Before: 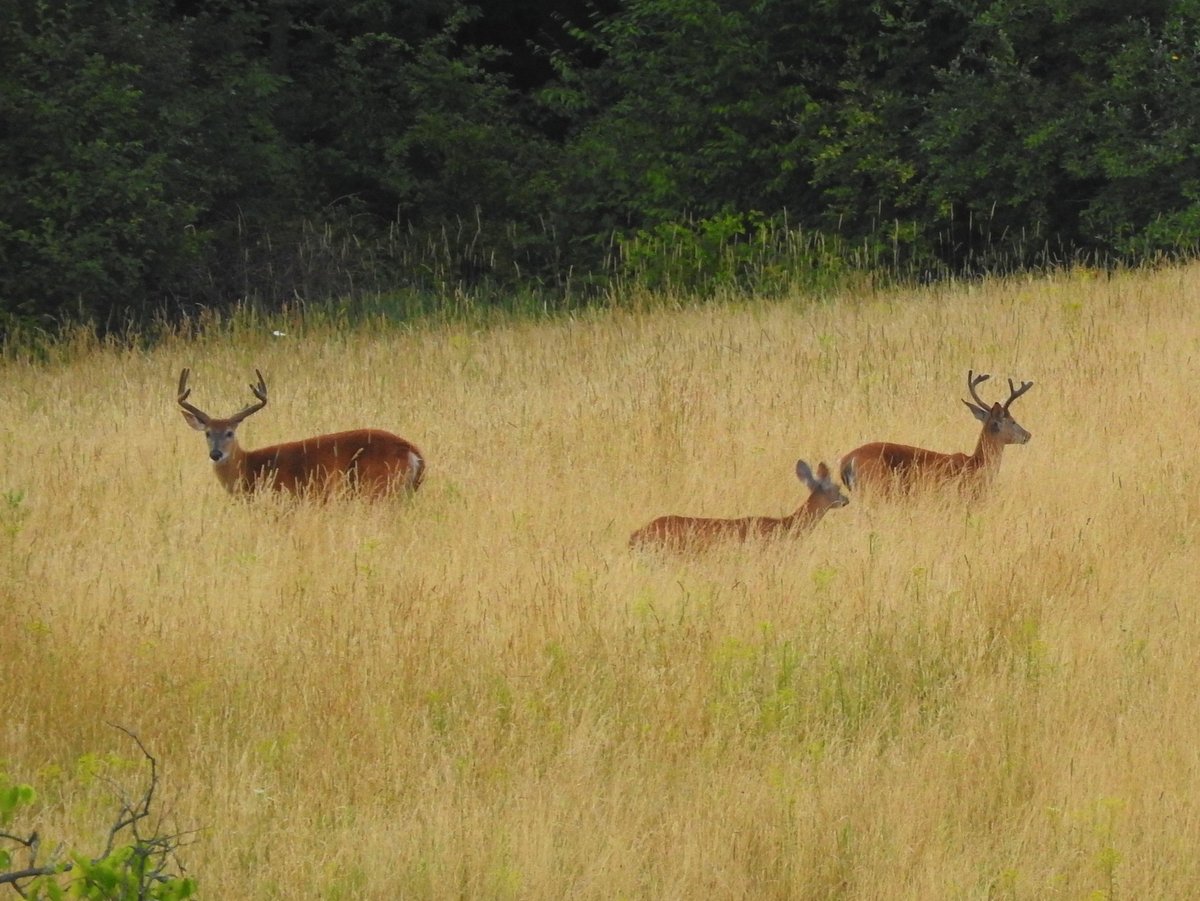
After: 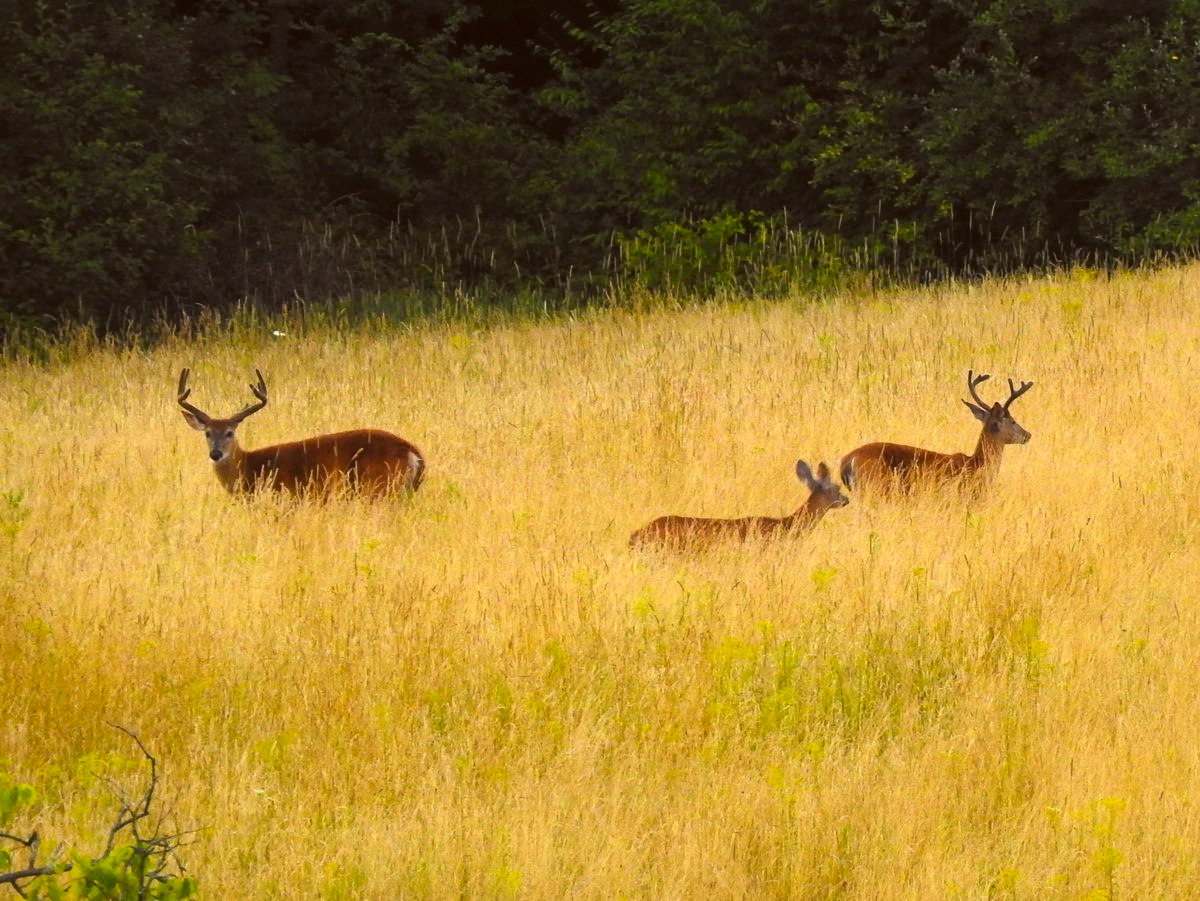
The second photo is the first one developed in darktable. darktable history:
color correction: highlights a* 6.58, highlights b* 8.41, shadows a* 5.99, shadows b* 6.86, saturation 0.882
color balance rgb: linear chroma grading › global chroma 19.787%, perceptual saturation grading › global saturation -0.105%, perceptual brilliance grading › highlights 20%, perceptual brilliance grading › mid-tones 19.554%, perceptual brilliance grading › shadows -20.713%, global vibrance 20%
